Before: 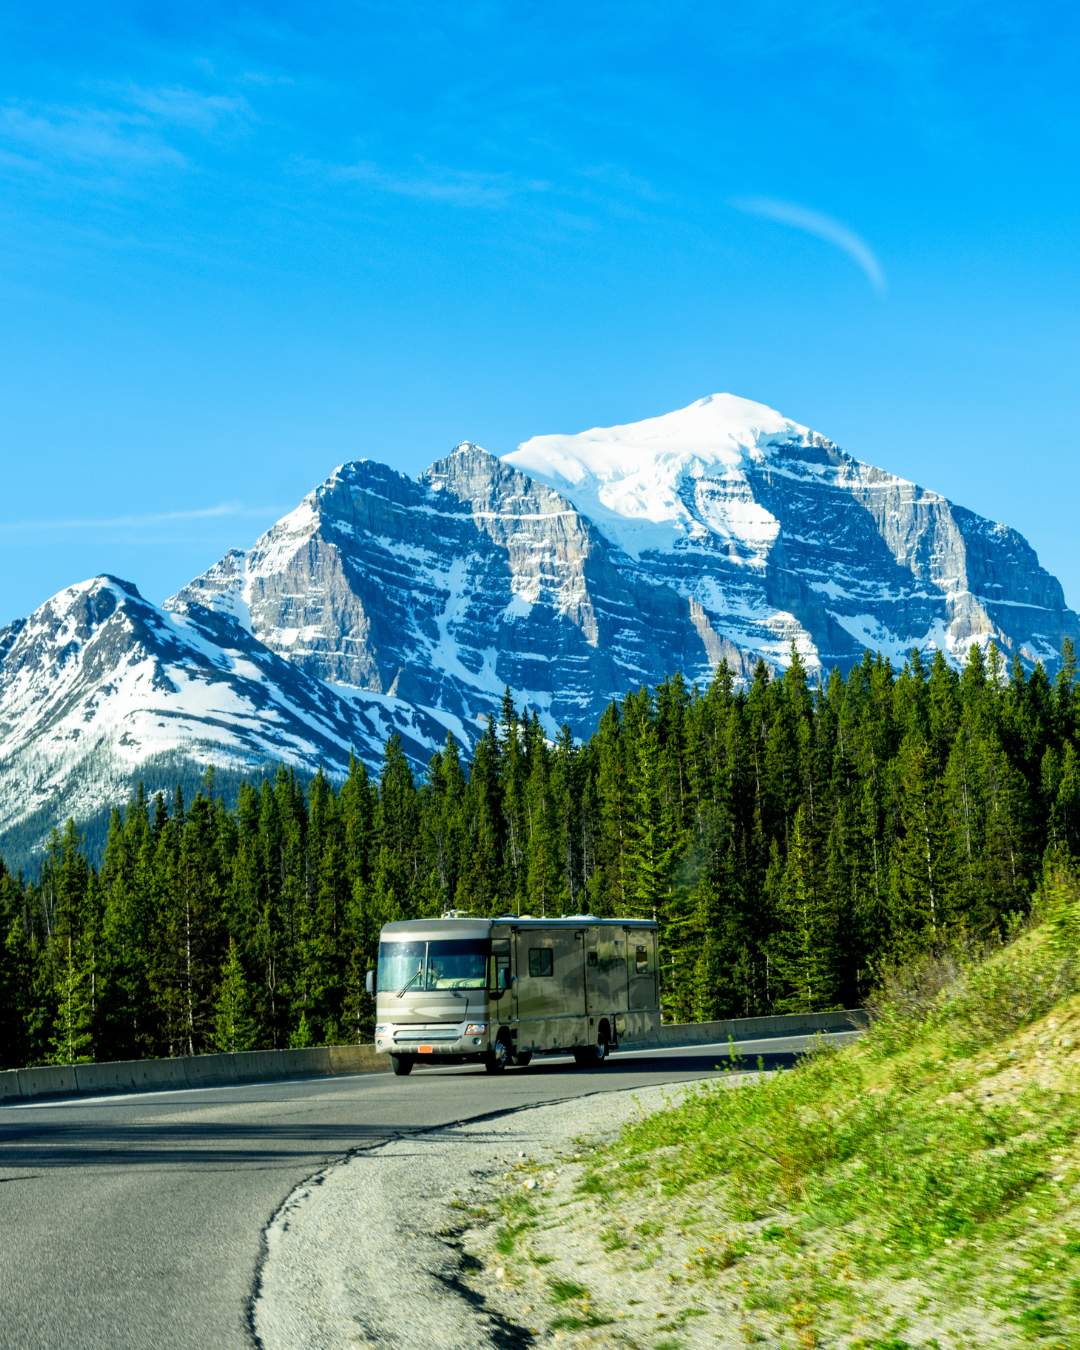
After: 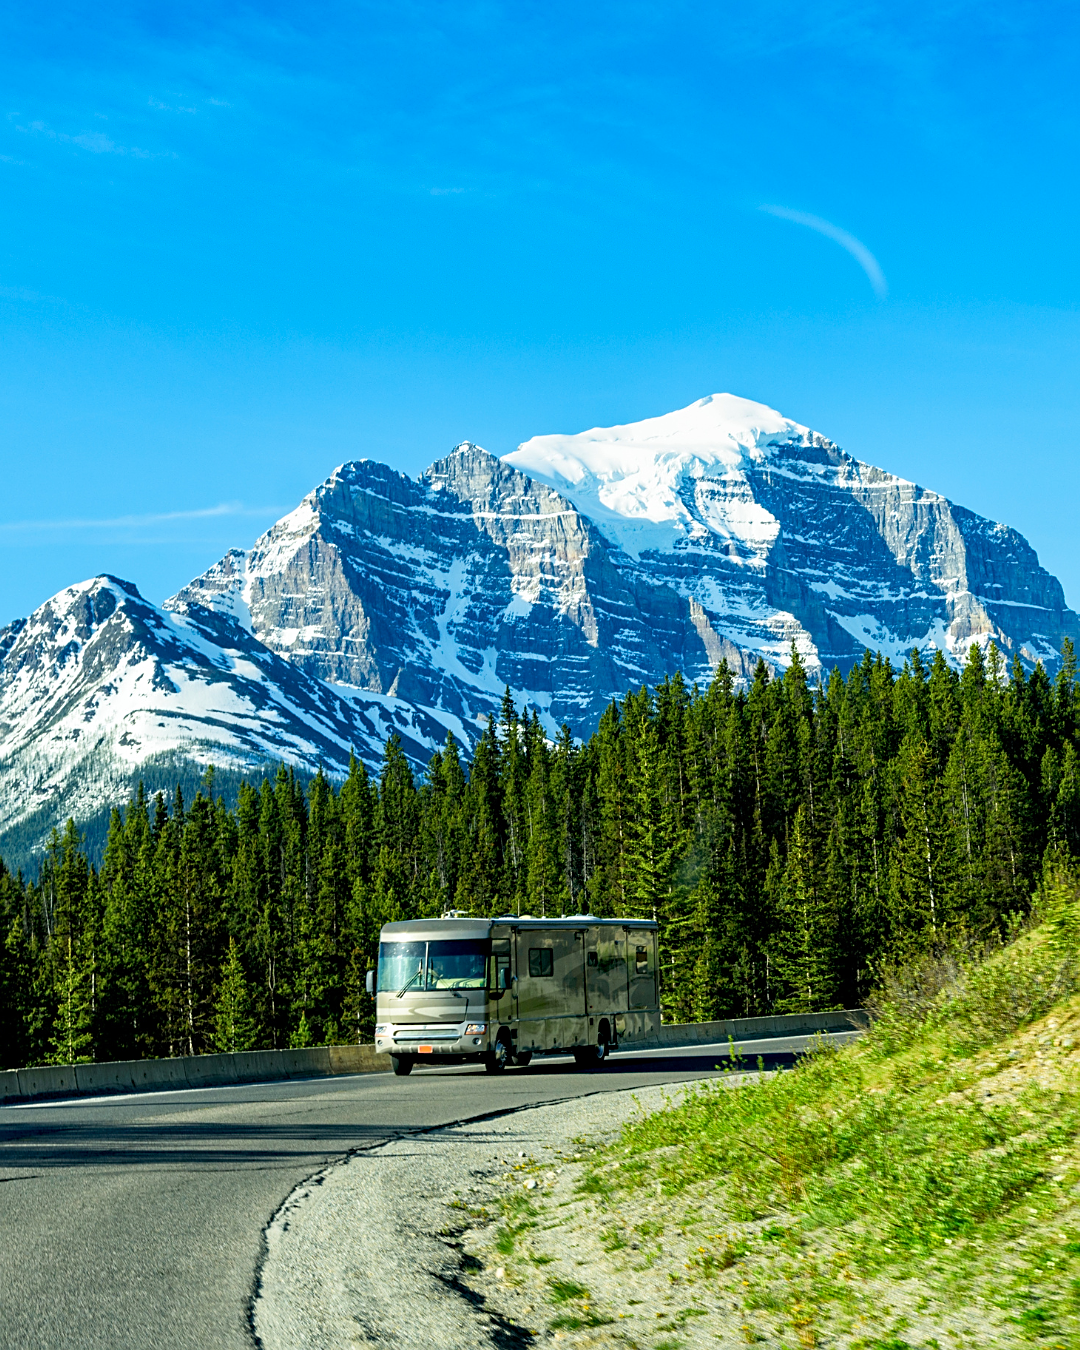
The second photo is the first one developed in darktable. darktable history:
haze removal: compatibility mode true, adaptive false
sharpen: amount 0.491
